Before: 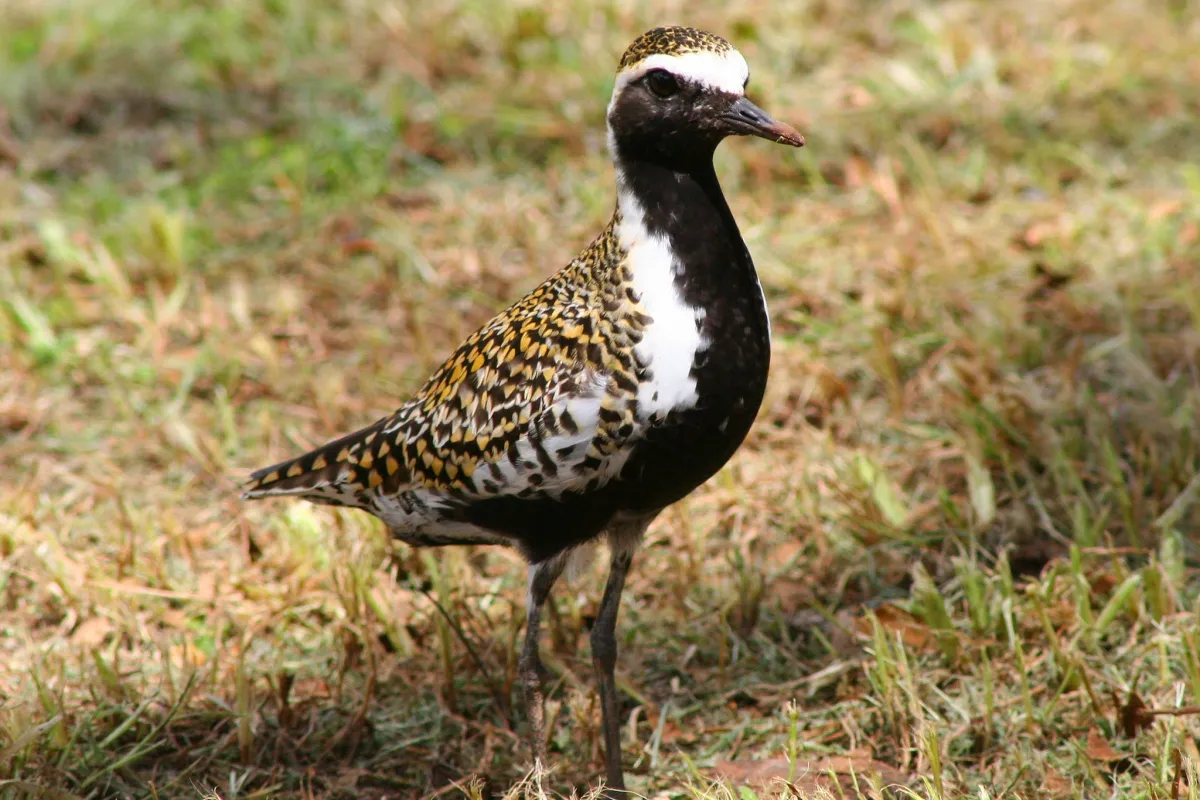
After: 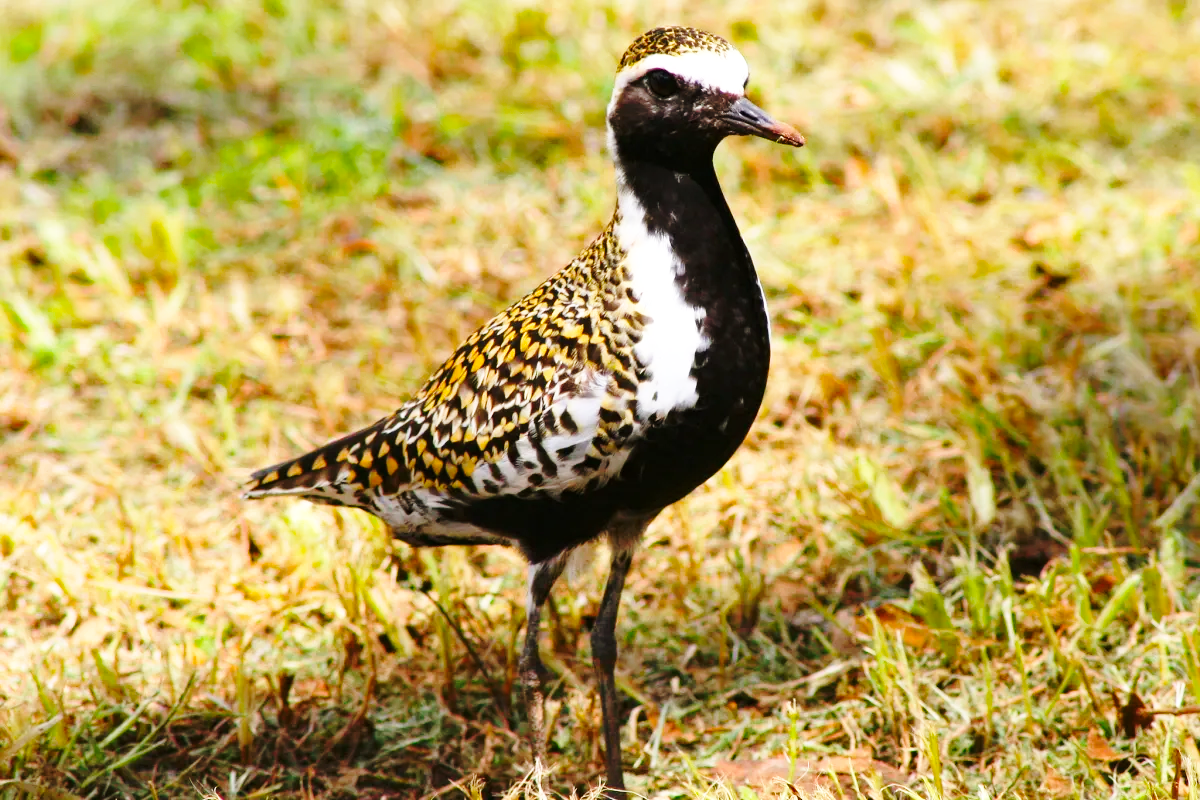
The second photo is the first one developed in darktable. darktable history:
color balance rgb: perceptual saturation grading › global saturation 10%, global vibrance 20%
haze removal: strength 0.1, compatibility mode true, adaptive false
base curve: curves: ch0 [(0, 0) (0.036, 0.037) (0.121, 0.228) (0.46, 0.76) (0.859, 0.983) (1, 1)], preserve colors none
